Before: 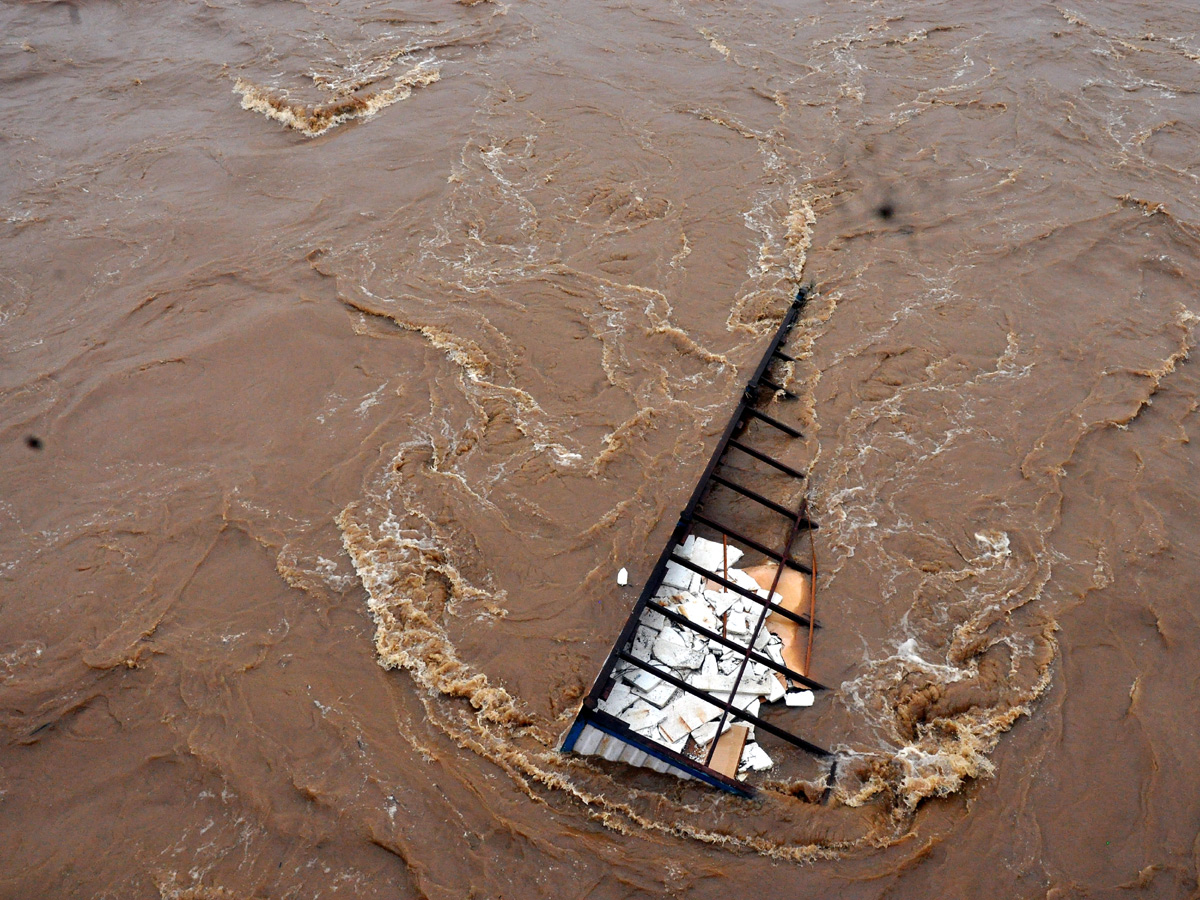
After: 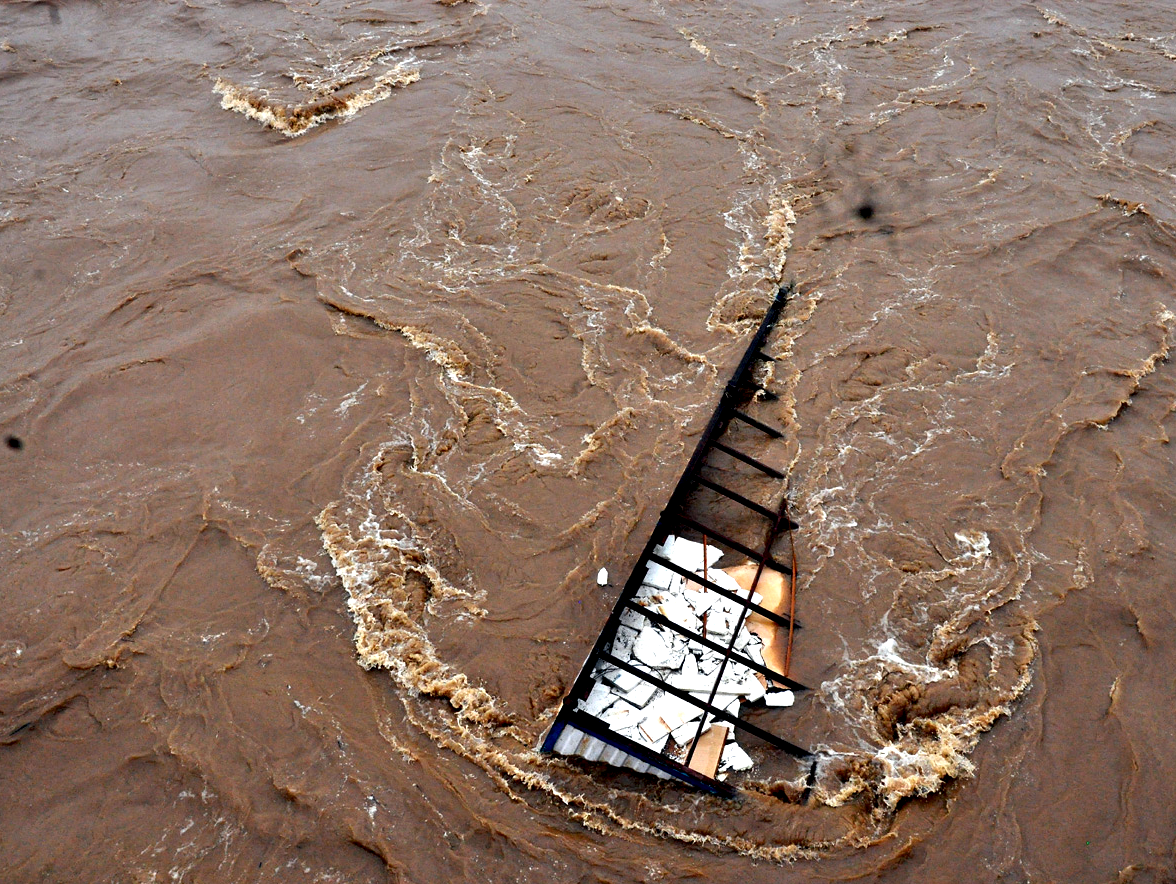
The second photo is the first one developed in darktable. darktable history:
crop: left 1.708%, right 0.278%, bottom 1.696%
contrast equalizer: y [[0.6 ×6], [0.55 ×6], [0 ×6], [0 ×6], [0 ×6]]
